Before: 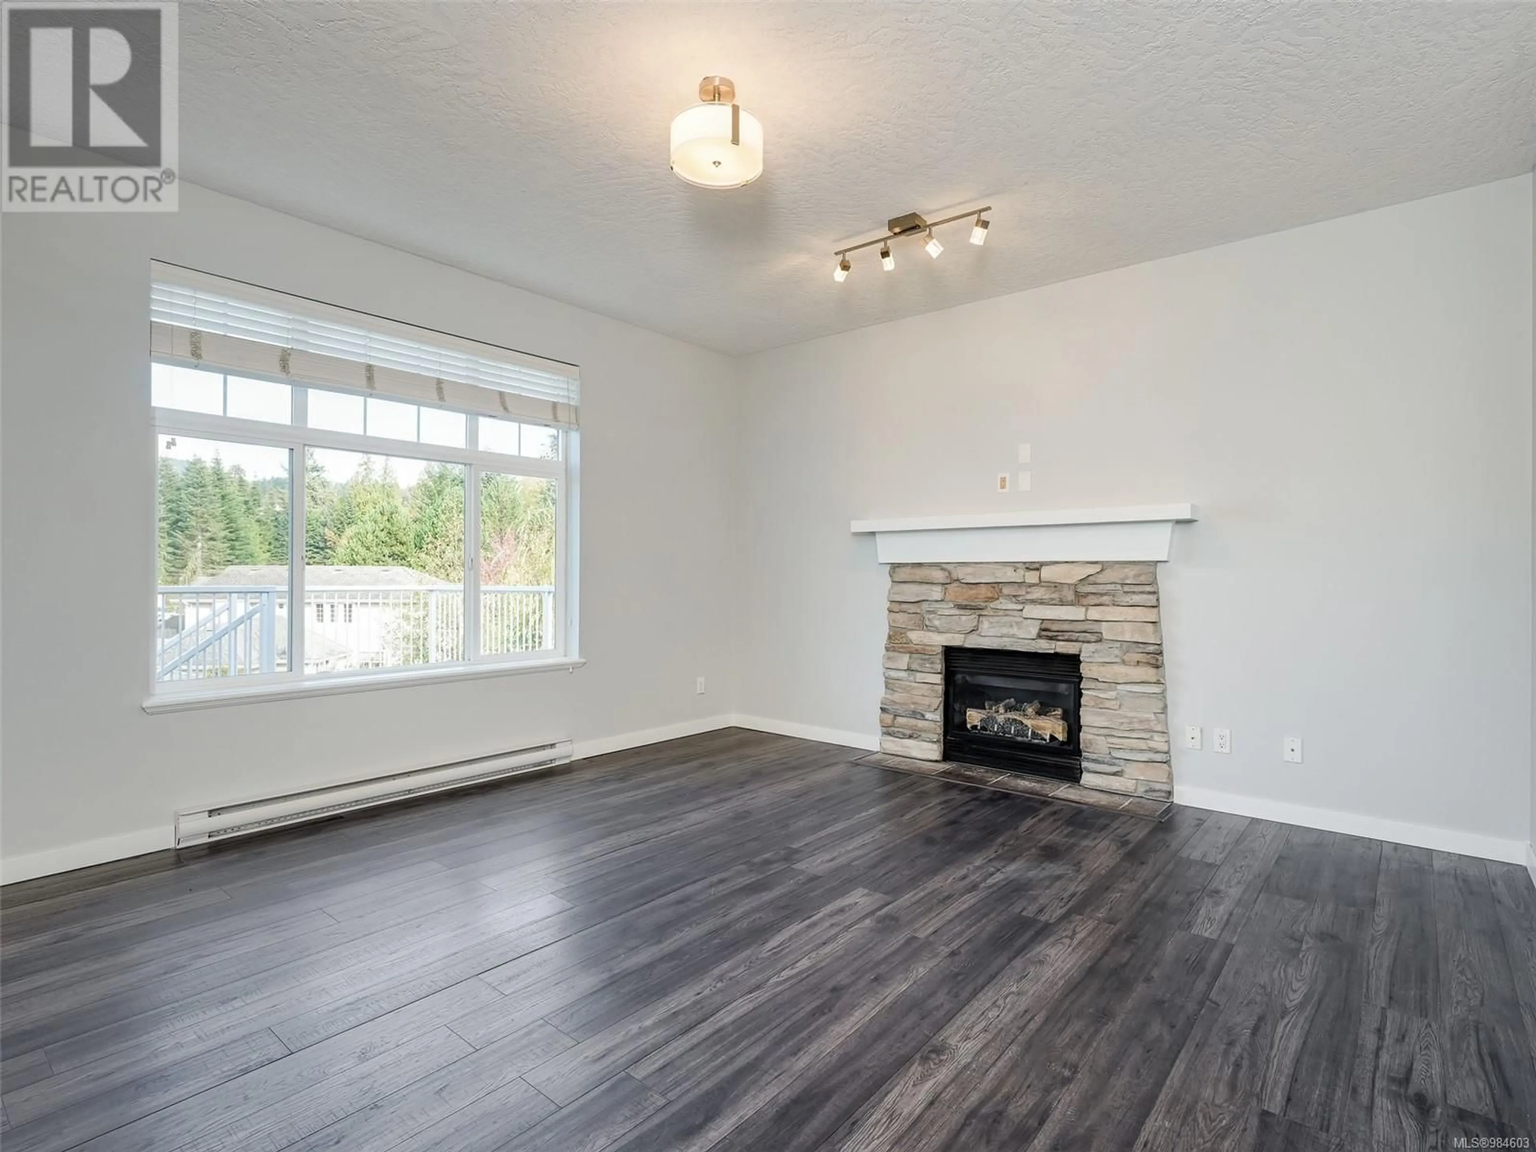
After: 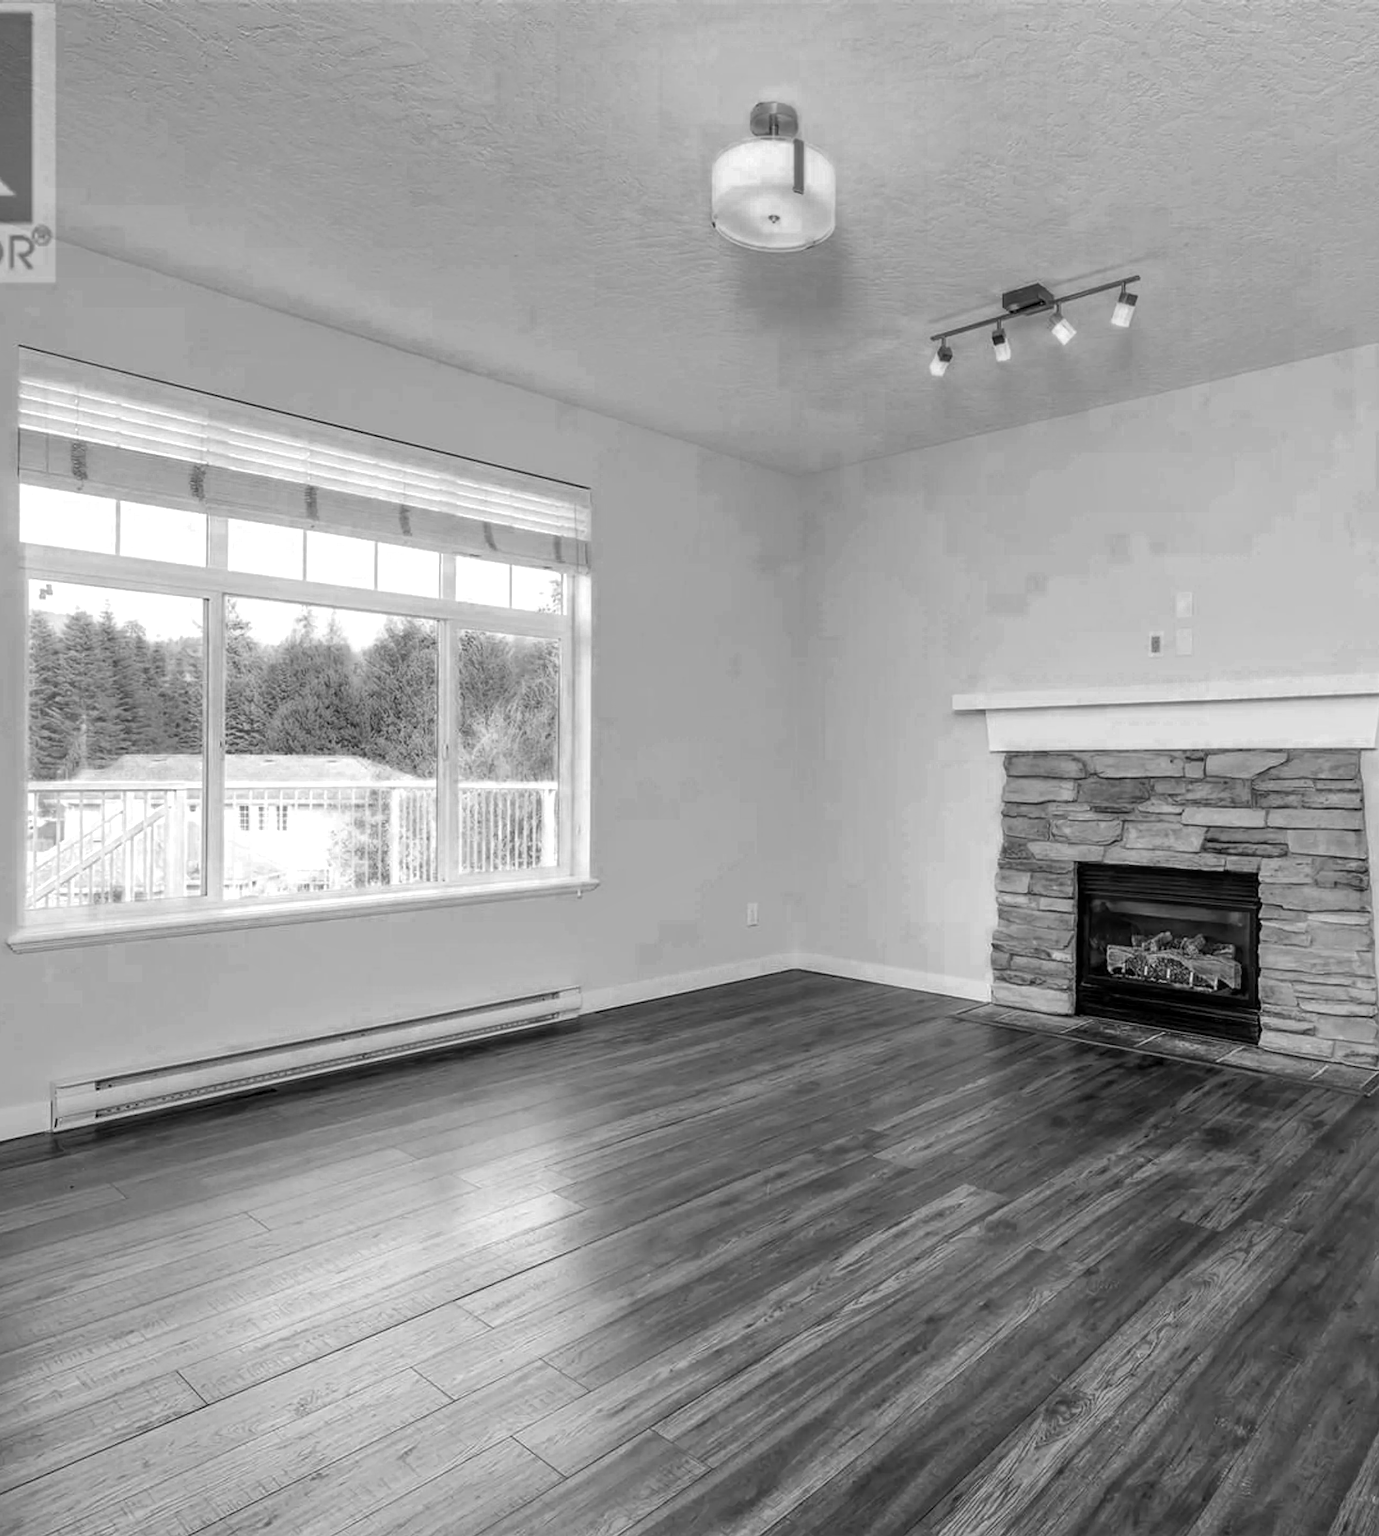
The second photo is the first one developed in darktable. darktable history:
color zones: curves: ch0 [(0.287, 0.048) (0.493, 0.484) (0.737, 0.816)]; ch1 [(0, 0) (0.143, 0) (0.286, 0) (0.429, 0) (0.571, 0) (0.714, 0) (0.857, 0)]
local contrast: on, module defaults
crop and rotate: left 8.908%, right 23.743%
